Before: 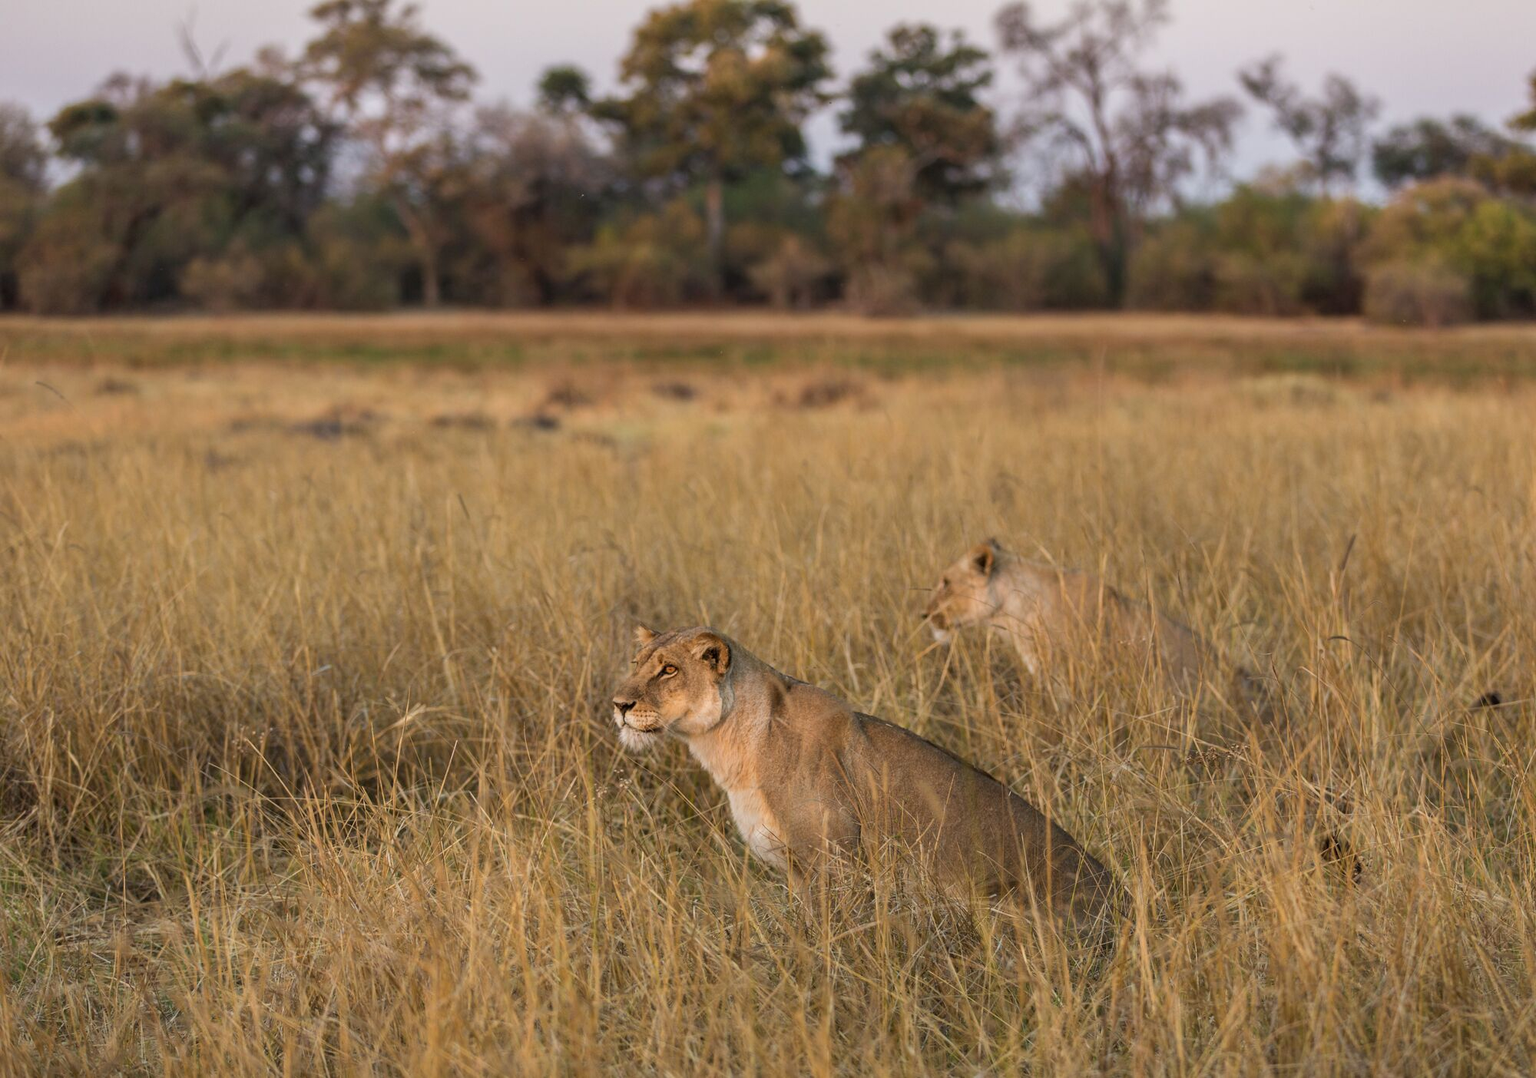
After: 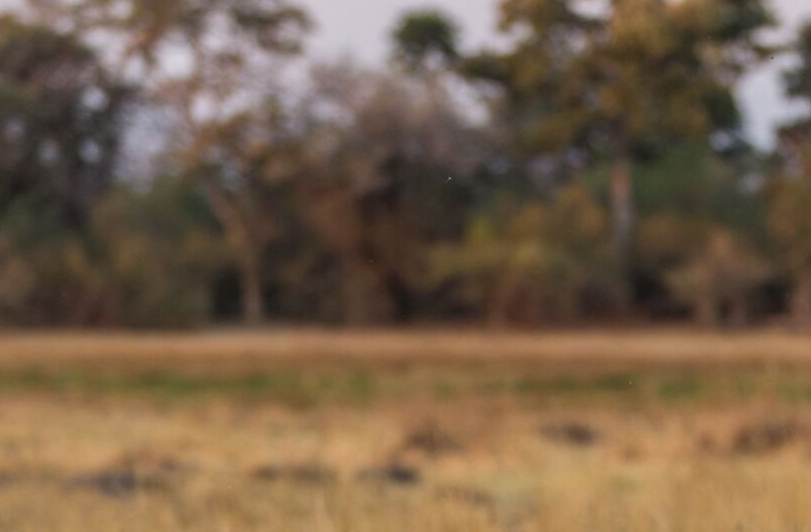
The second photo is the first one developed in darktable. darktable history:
tone equalizer: on, module defaults
crop: left 15.452%, top 5.459%, right 43.956%, bottom 56.62%
